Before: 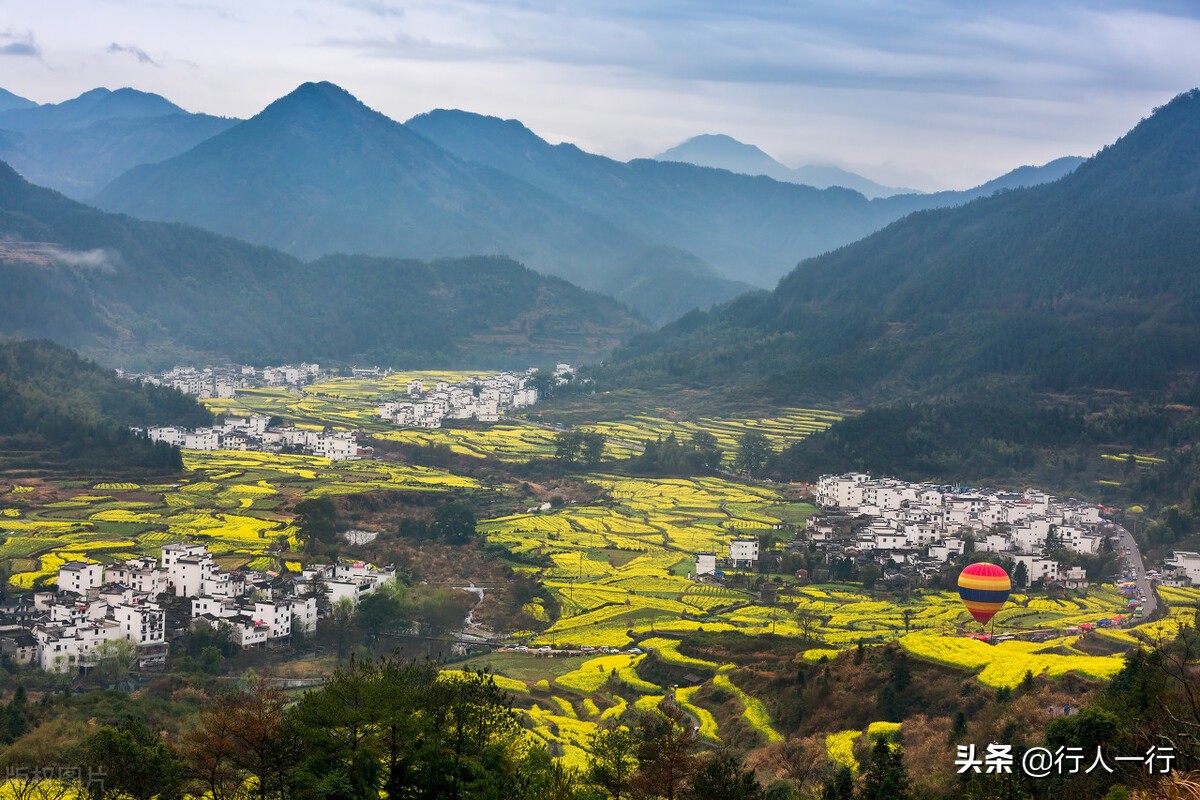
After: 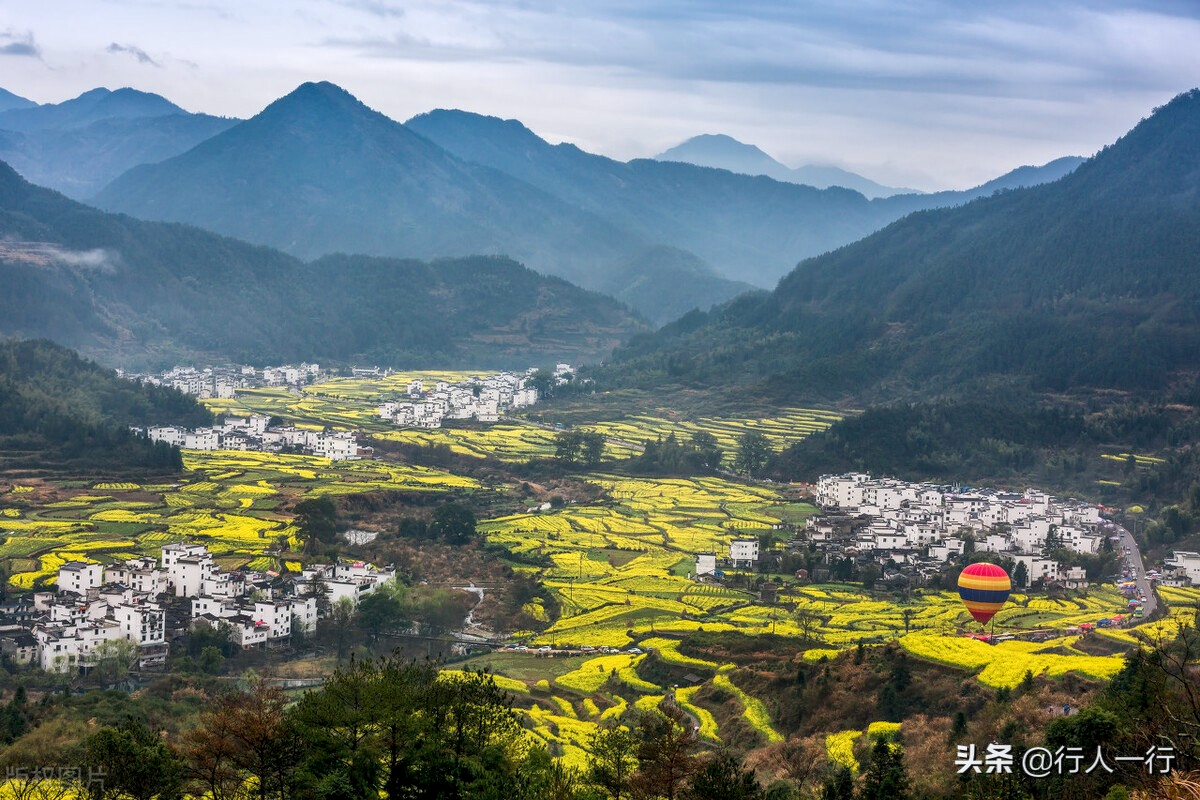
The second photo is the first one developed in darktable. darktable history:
local contrast: highlights 55%, shadows 52%, detail 130%, midtone range 0.452
white balance: red 0.988, blue 1.017
